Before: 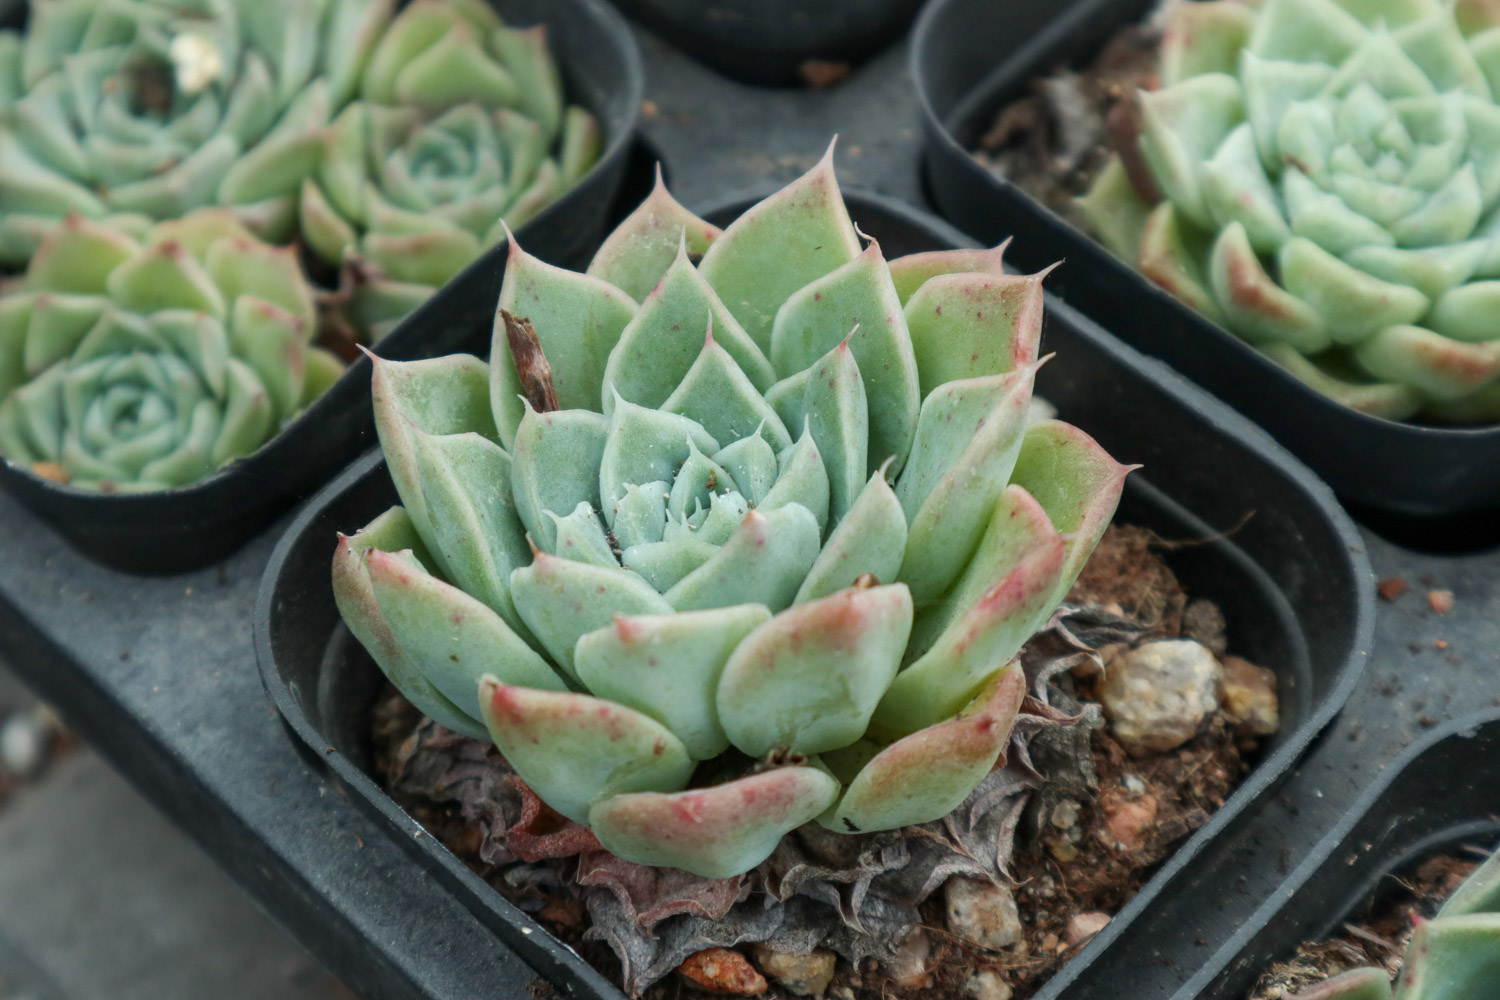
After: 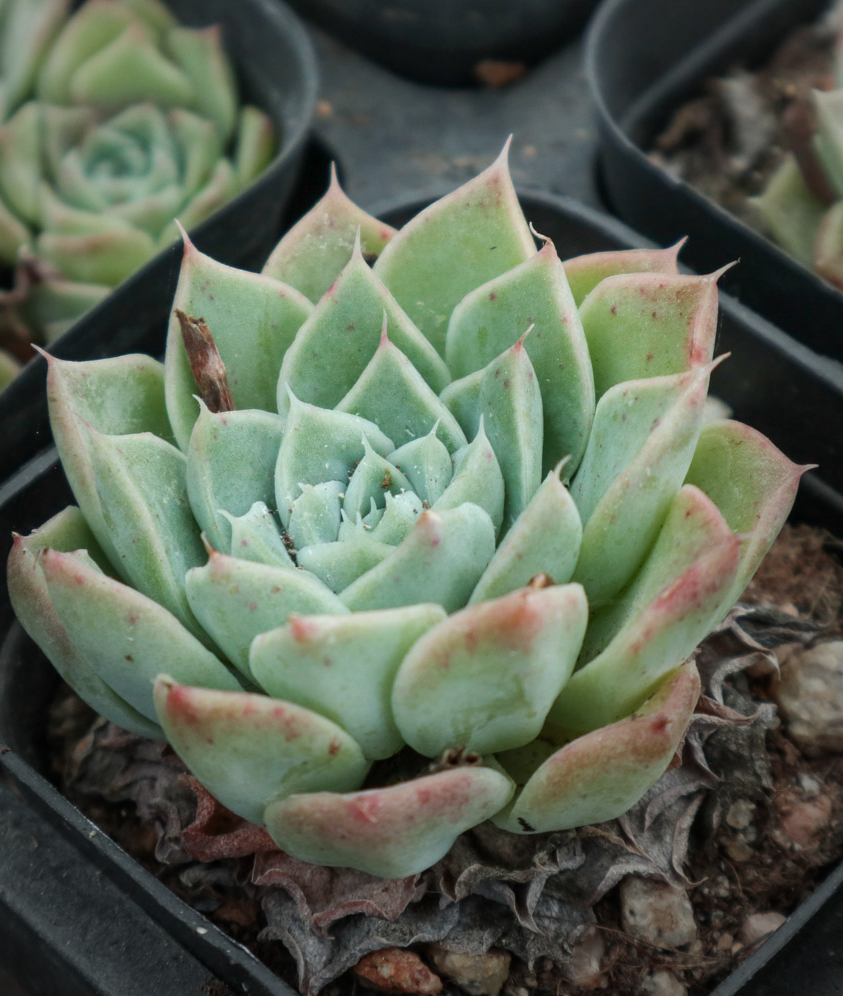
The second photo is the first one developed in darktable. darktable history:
vignetting: fall-off start 72.14%, fall-off radius 108.07%, brightness -0.713, saturation -0.488, center (-0.054, -0.359), width/height ratio 0.729
crop: left 21.674%, right 22.086%
